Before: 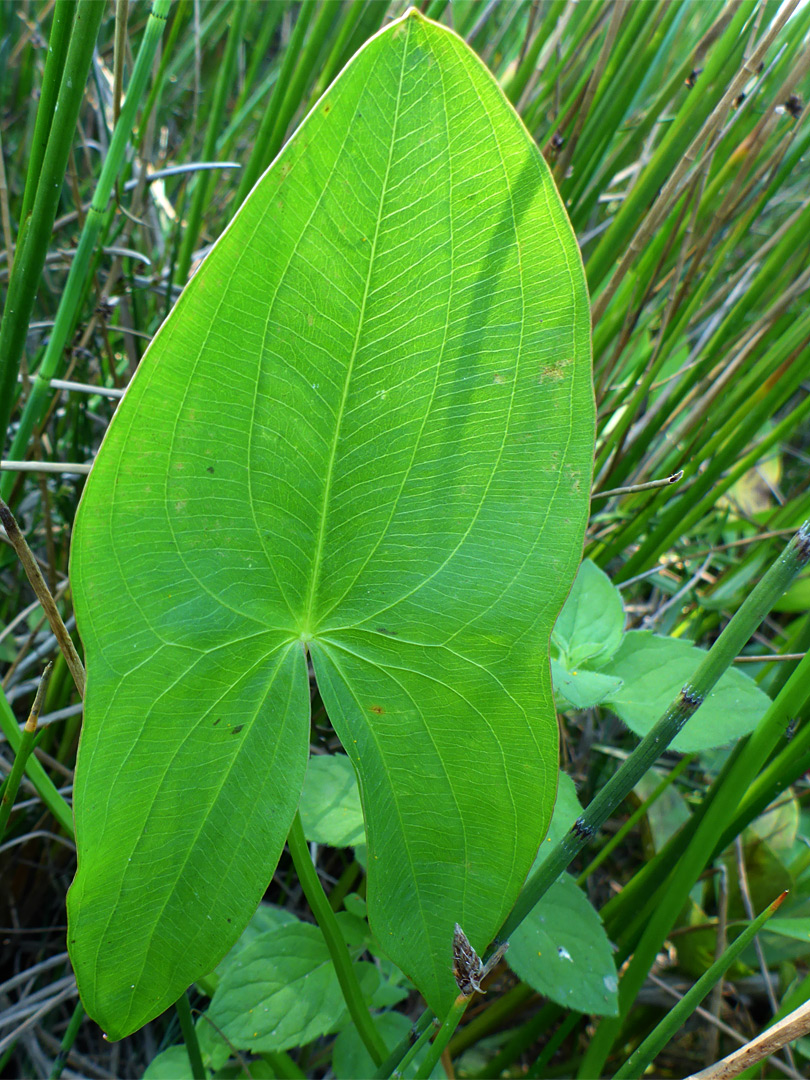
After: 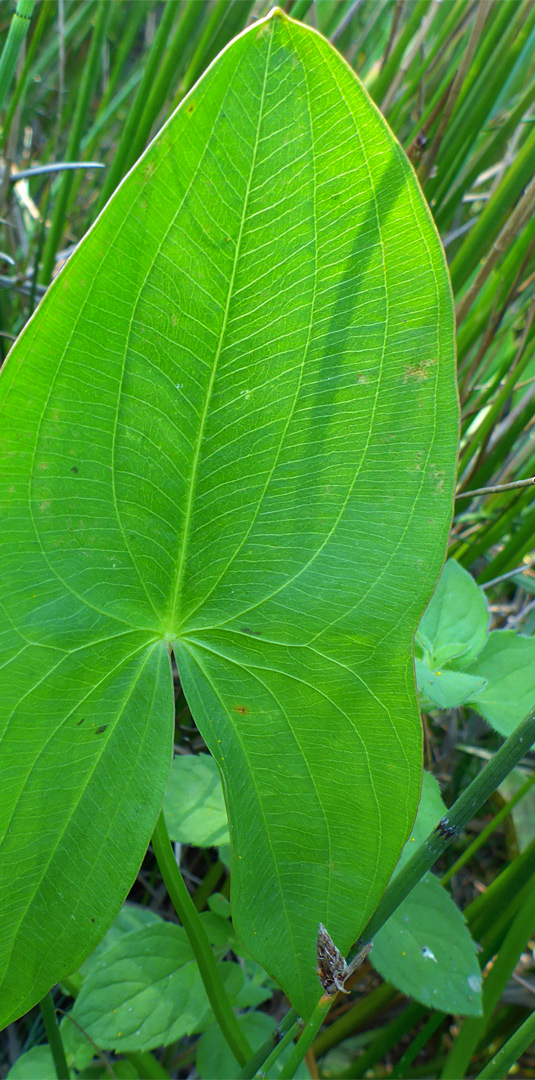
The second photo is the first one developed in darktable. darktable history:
shadows and highlights: highlights color adjustment 55.05%
crop: left 16.892%, right 16.993%
